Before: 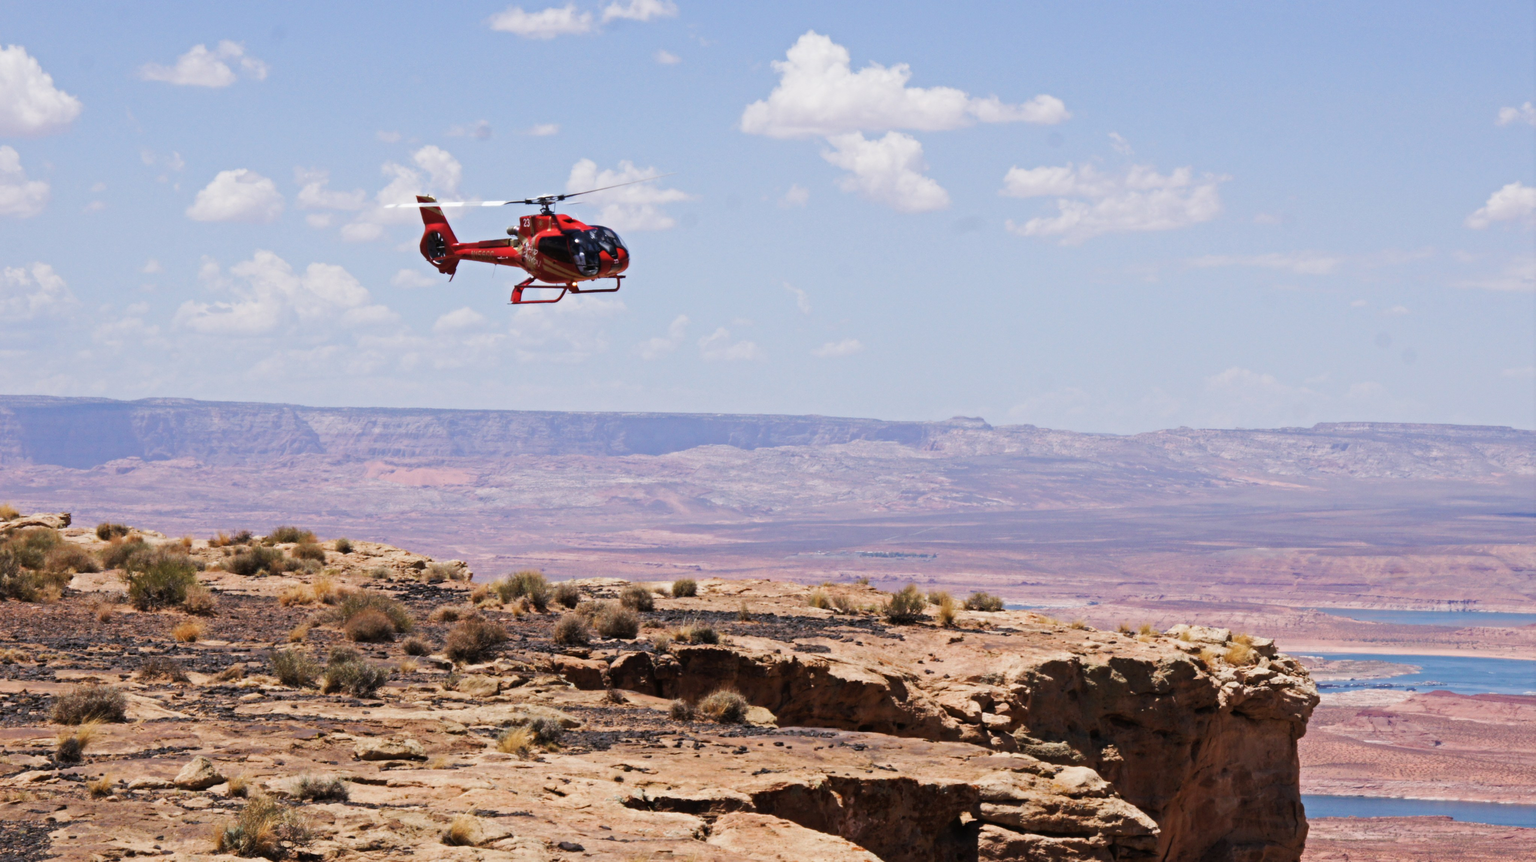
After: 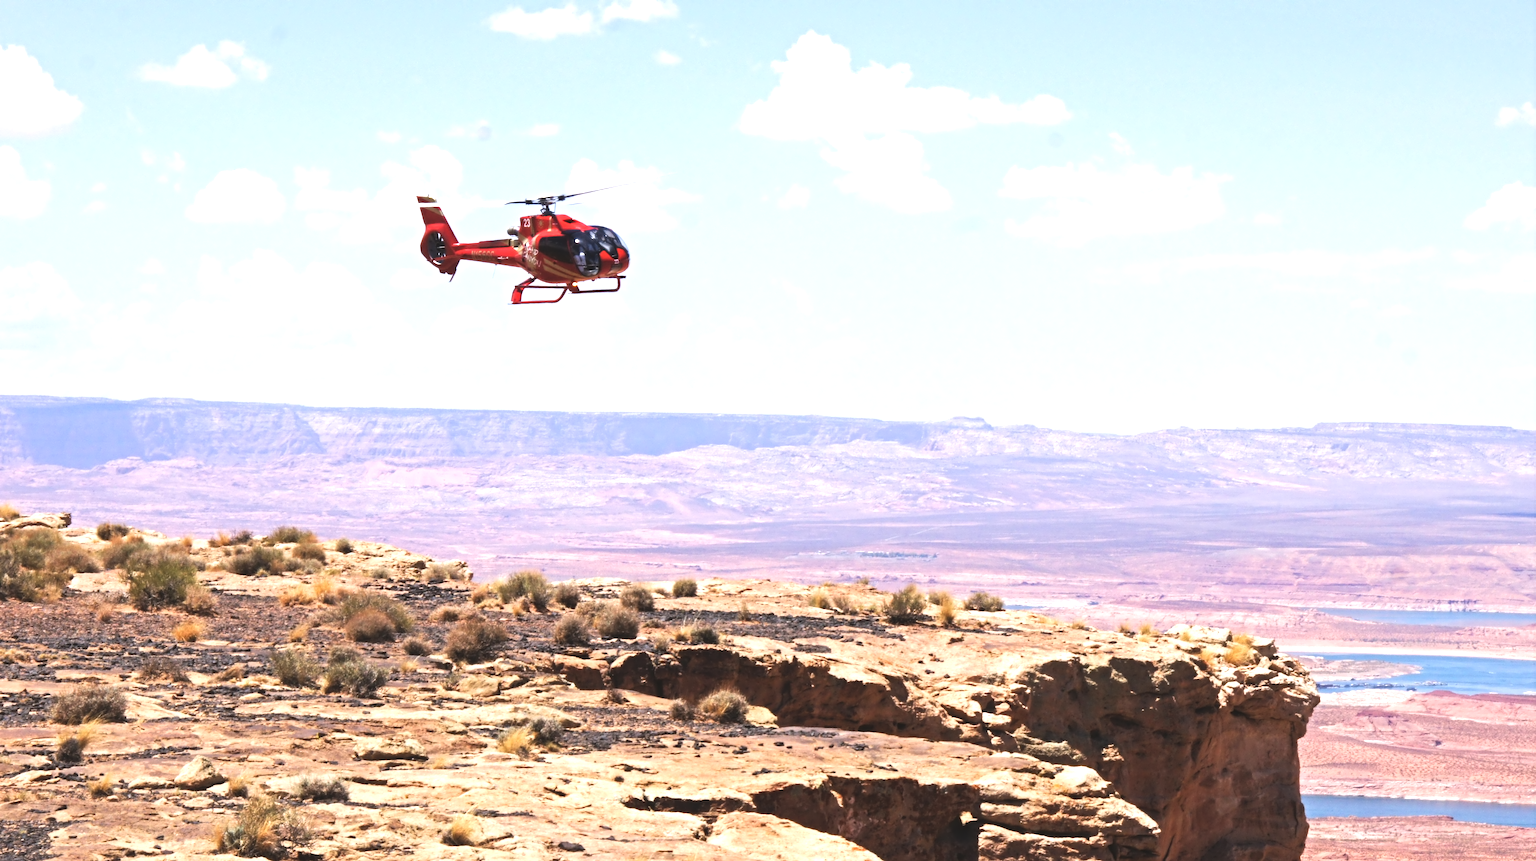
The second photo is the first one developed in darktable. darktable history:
exposure: black level correction -0.005, exposure 1.002 EV, compensate highlight preservation false
contrast equalizer: y [[0.5 ×4, 0.524, 0.59], [0.5 ×6], [0.5 ×6], [0, 0, 0, 0.01, 0.045, 0.012], [0, 0, 0, 0.044, 0.195, 0.131]]
